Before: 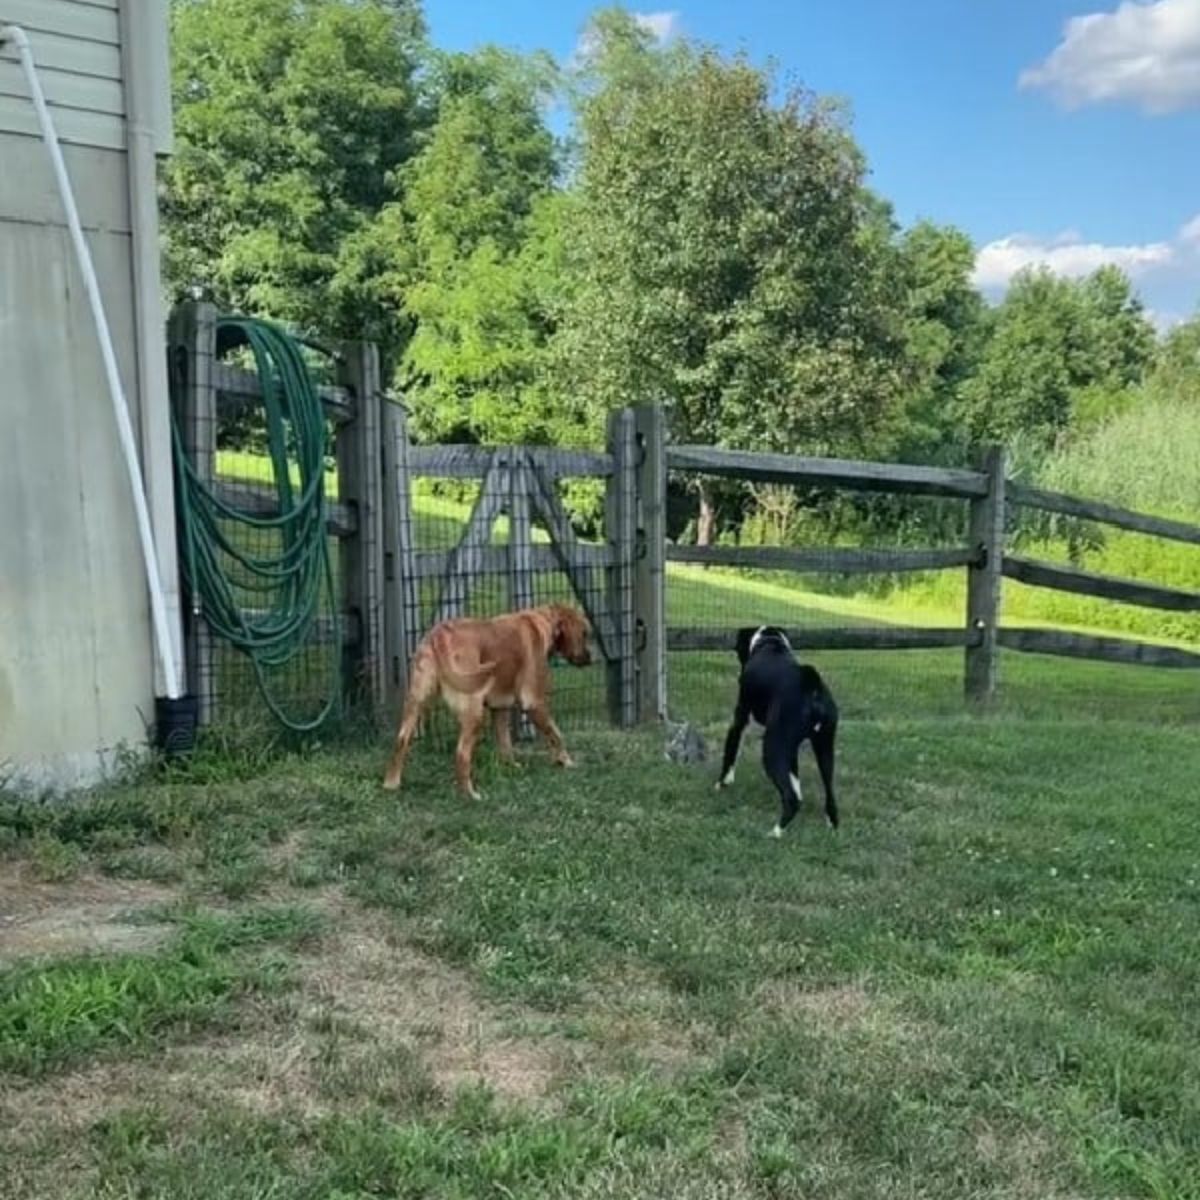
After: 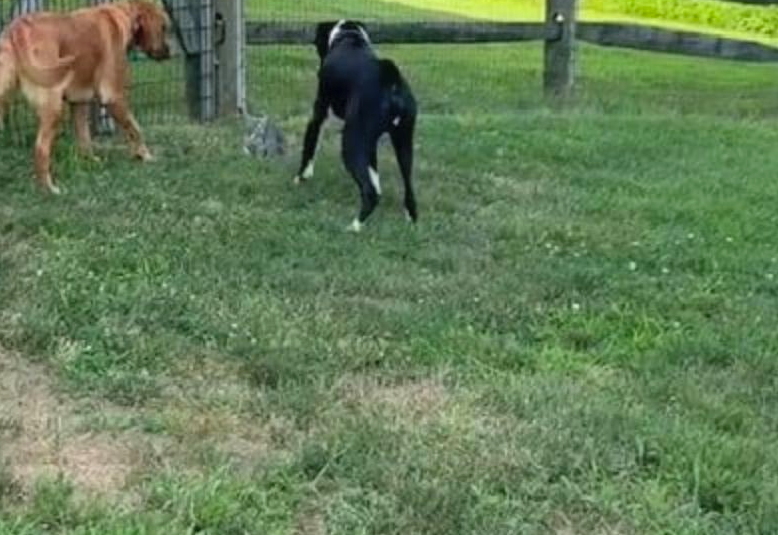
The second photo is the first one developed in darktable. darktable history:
contrast brightness saturation: brightness 0.092, saturation 0.191
crop and rotate: left 35.118%, top 50.549%, bottom 4.786%
